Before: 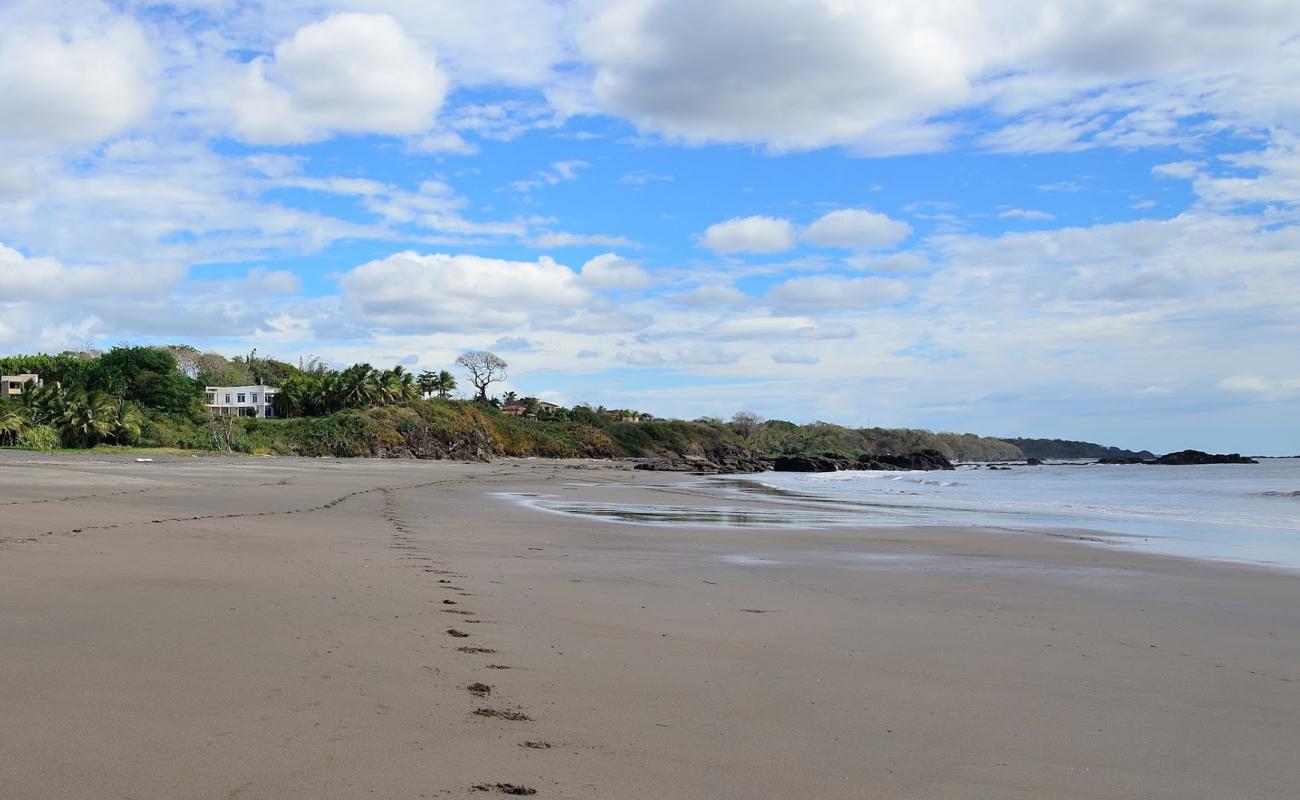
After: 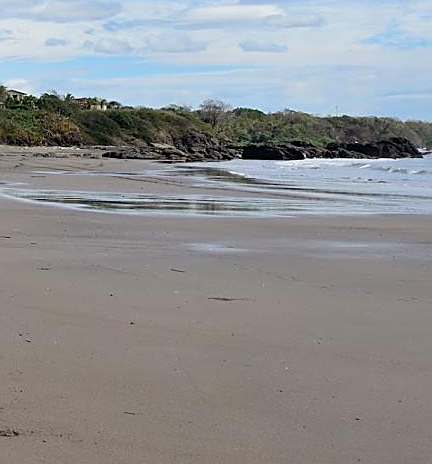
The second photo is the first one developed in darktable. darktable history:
crop: left 40.96%, top 39.056%, right 25.756%, bottom 2.924%
tone equalizer: edges refinement/feathering 500, mask exposure compensation -1.57 EV, preserve details no
sharpen: on, module defaults
